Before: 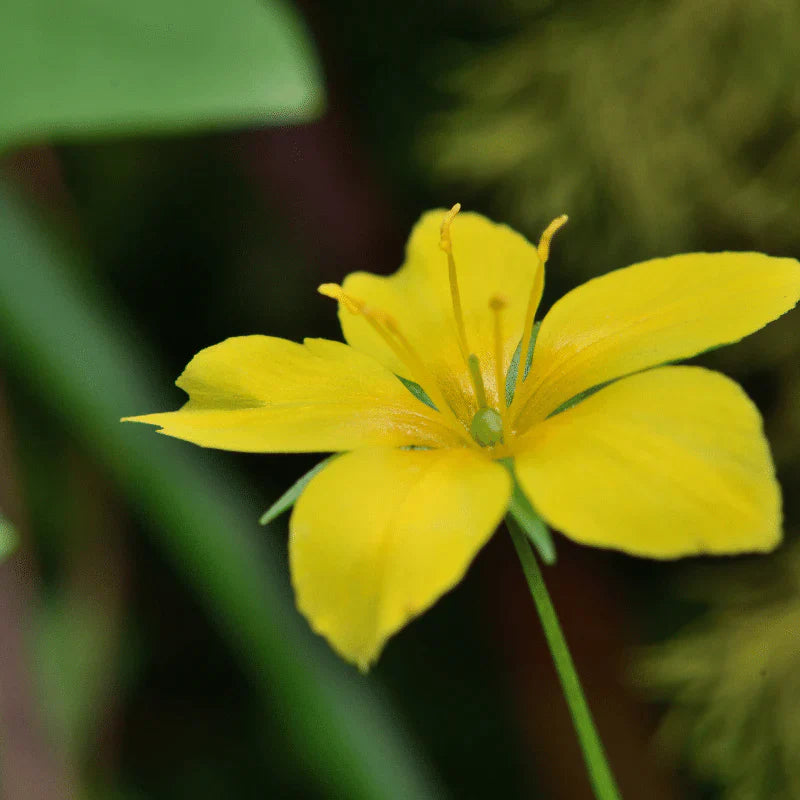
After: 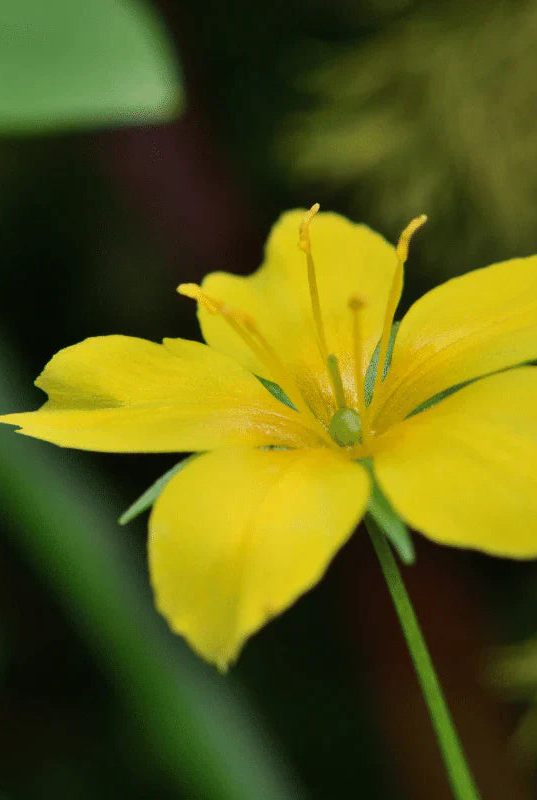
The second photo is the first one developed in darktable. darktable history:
crop and rotate: left 17.701%, right 15.084%
